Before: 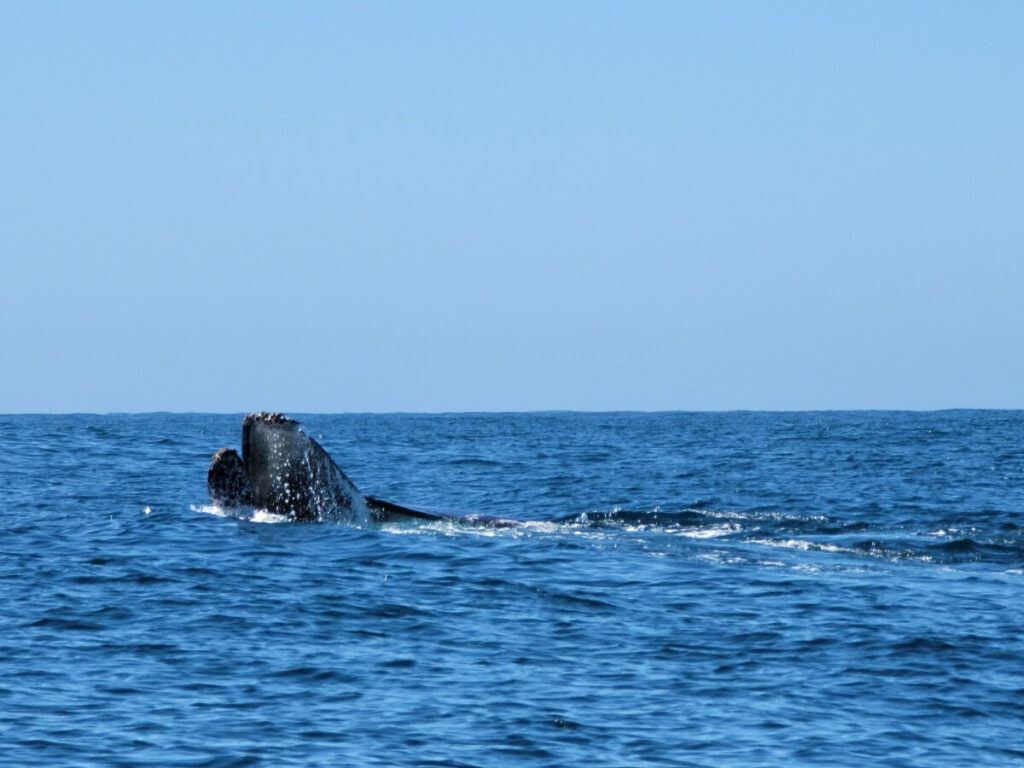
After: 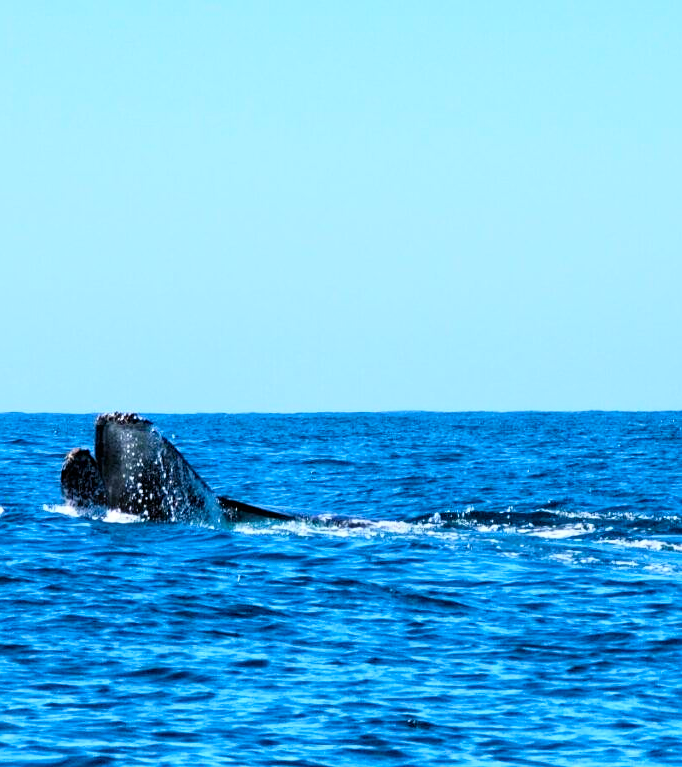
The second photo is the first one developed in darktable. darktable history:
color balance rgb: perceptual saturation grading › global saturation 20%, perceptual saturation grading › highlights 2.68%, perceptual saturation grading › shadows 50%
crop and rotate: left 14.385%, right 18.948%
base curve: curves: ch0 [(0, 0) (0.005, 0.002) (0.193, 0.295) (0.399, 0.664) (0.75, 0.928) (1, 1)]
sharpen: radius 1.272, amount 0.305, threshold 0
bloom: size 3%, threshold 100%, strength 0%
